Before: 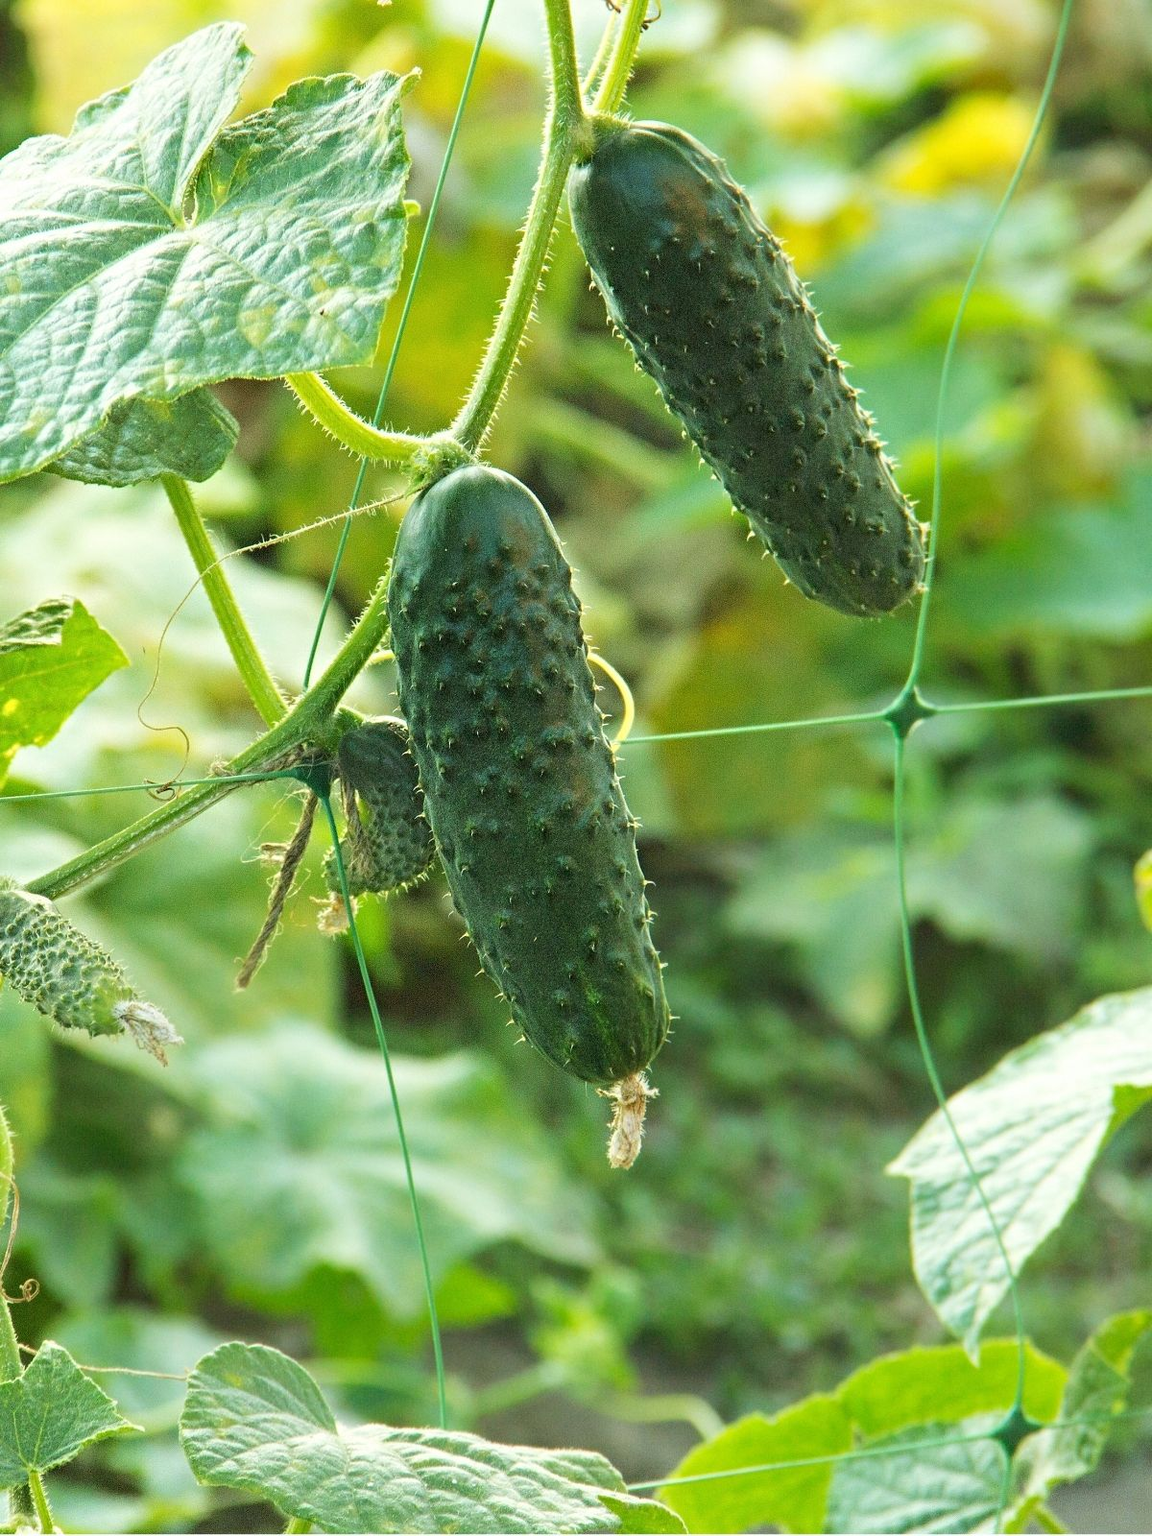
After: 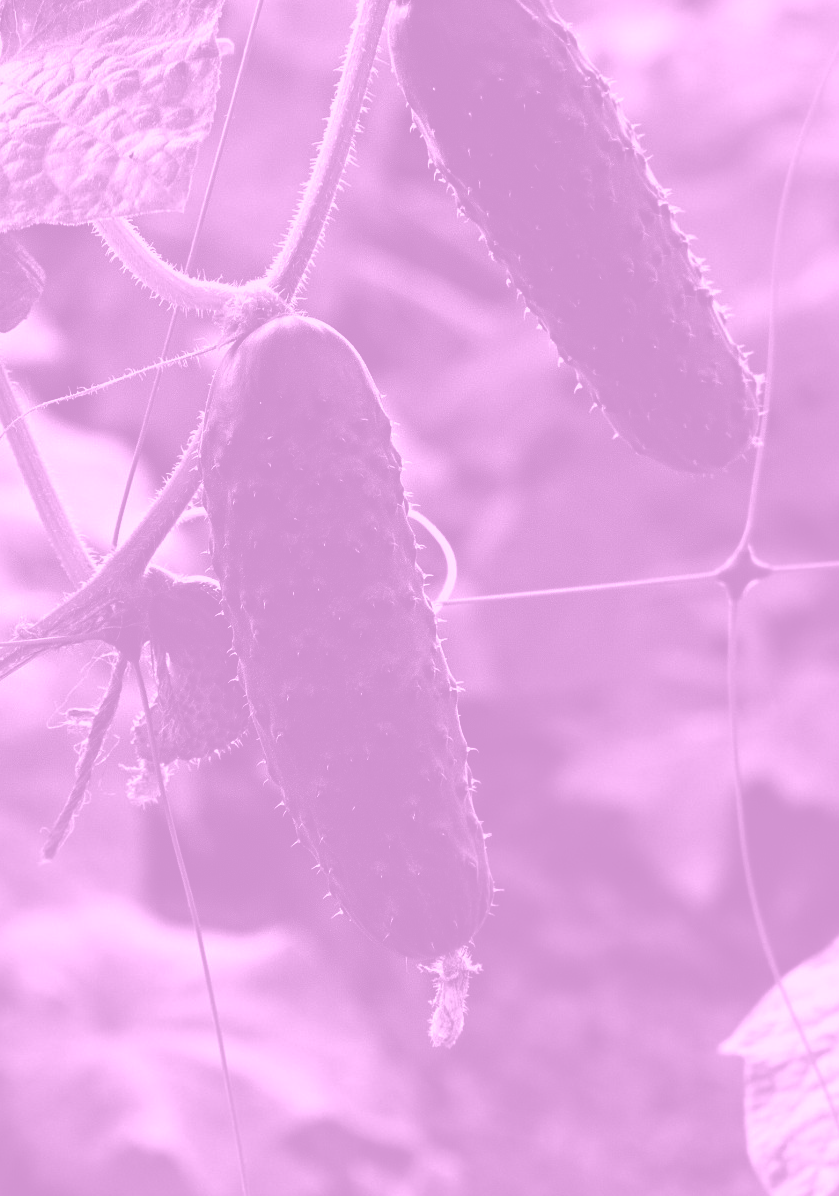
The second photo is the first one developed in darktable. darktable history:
colorize: hue 331.2°, saturation 75%, source mix 30.28%, lightness 70.52%, version 1
rotate and perspective: automatic cropping original format, crop left 0, crop top 0
contrast brightness saturation: brightness -1, saturation 1
crop and rotate: left 17.046%, top 10.659%, right 12.989%, bottom 14.553%
